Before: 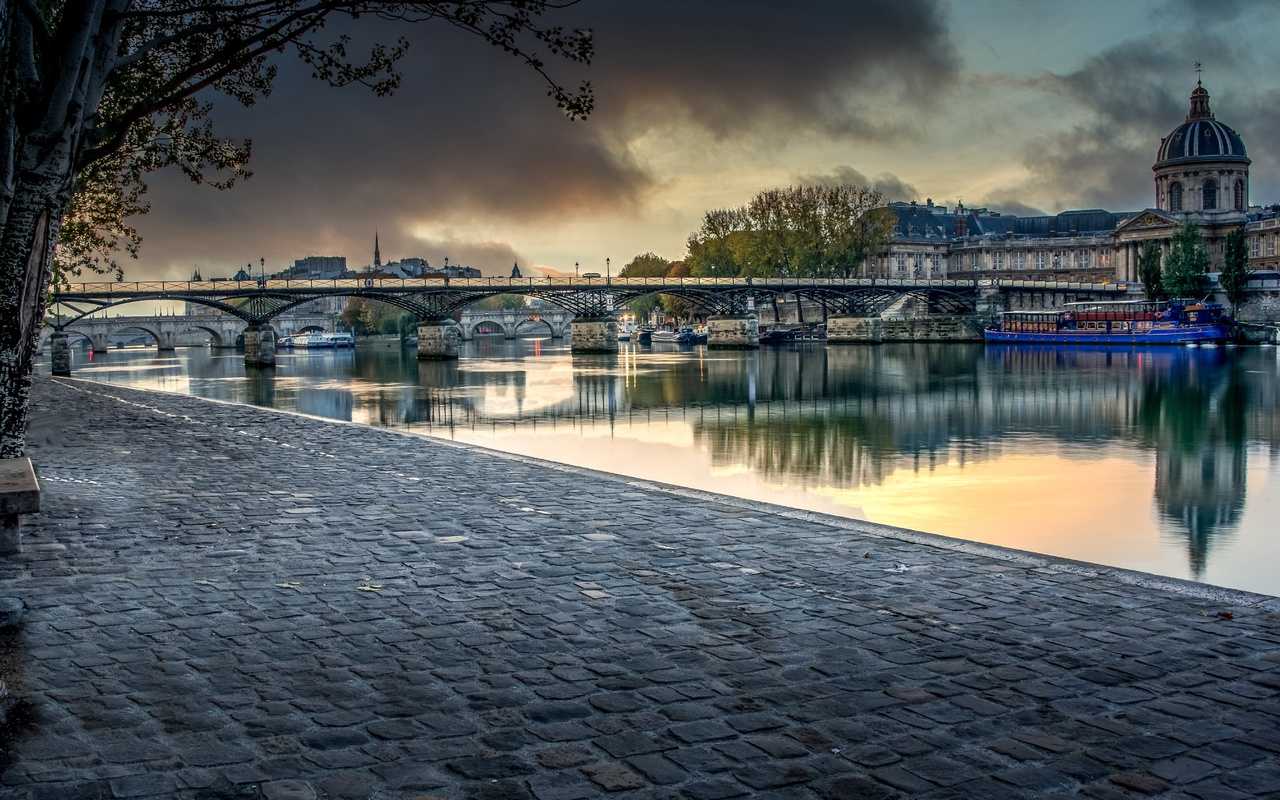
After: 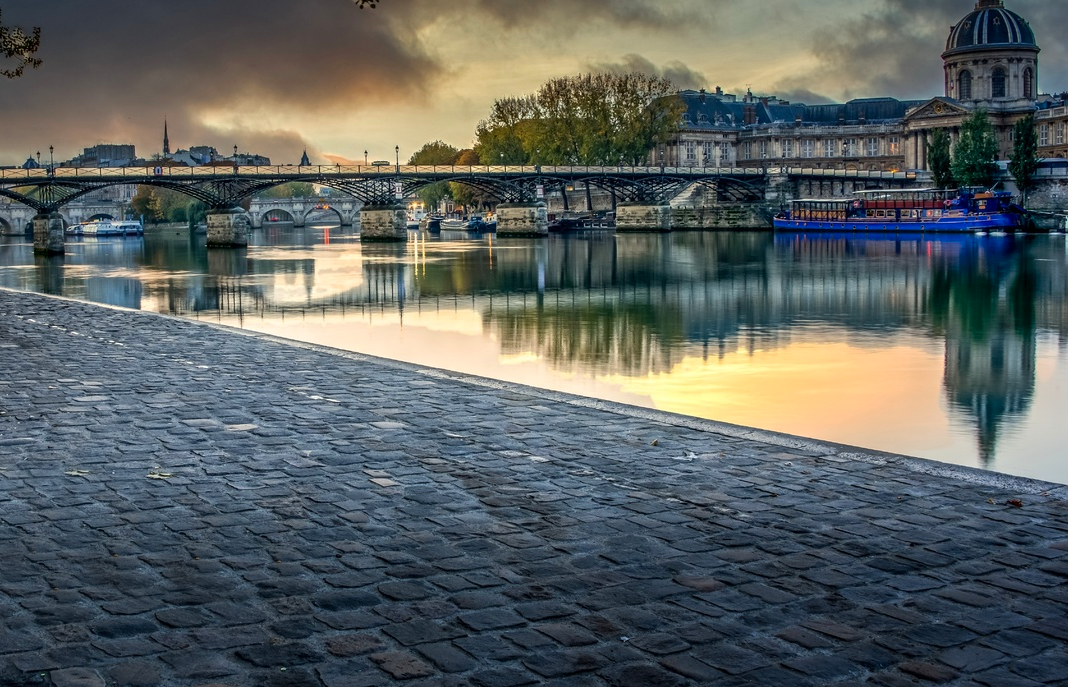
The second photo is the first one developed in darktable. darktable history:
crop: left 16.501%, top 14.074%
contrast brightness saturation: saturation 0.179
